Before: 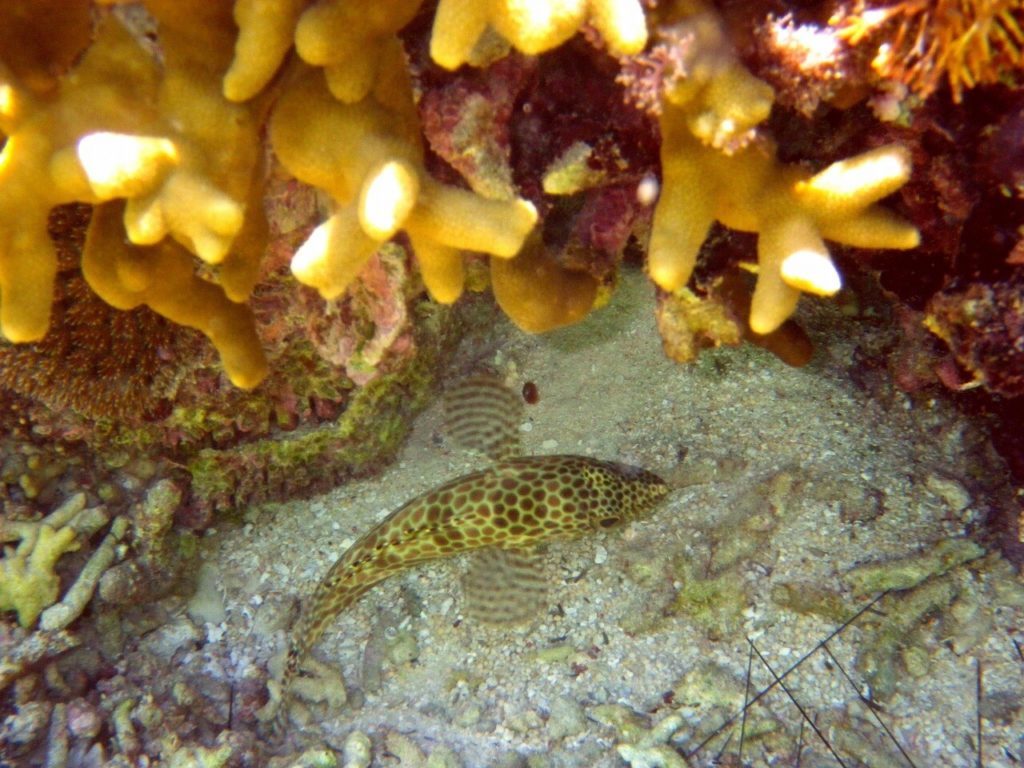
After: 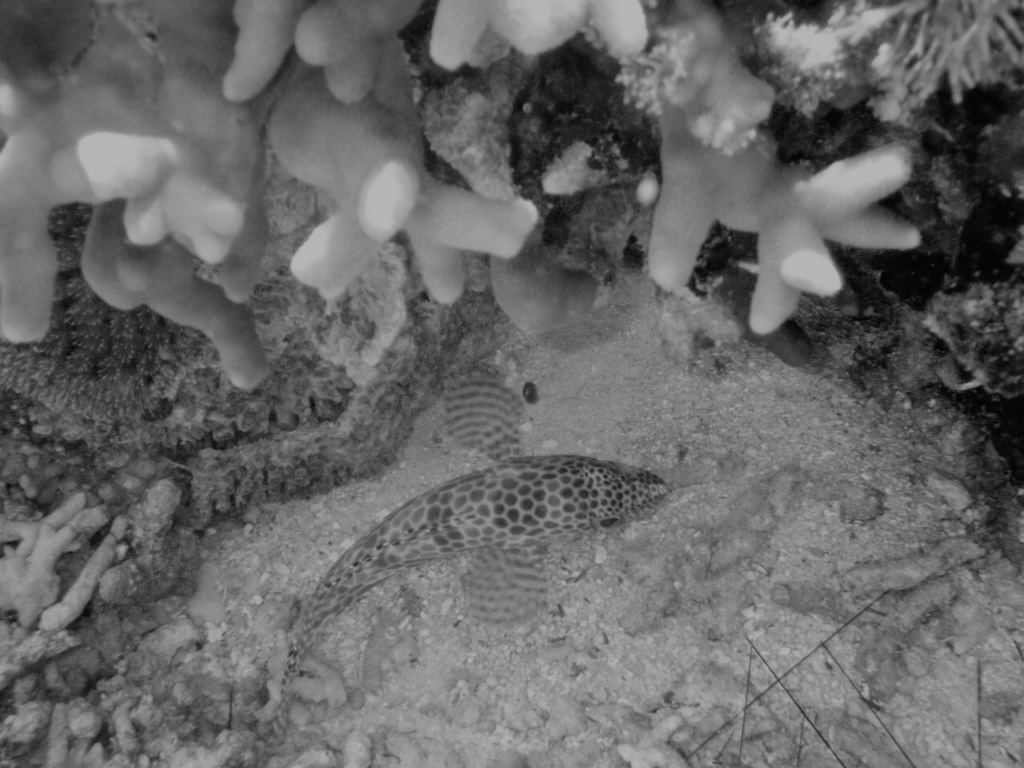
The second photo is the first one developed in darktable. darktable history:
color calibration: output gray [0.22, 0.42, 0.37, 0], illuminant same as pipeline (D50), adaptation XYZ, x 0.345, y 0.358, temperature 5019.3 K
filmic rgb: middle gray luminance 2.59%, black relative exposure -9.96 EV, white relative exposure 6.99 EV, dynamic range scaling 9.63%, target black luminance 0%, hardness 3.17, latitude 44.45%, contrast 0.684, highlights saturation mix 4.02%, shadows ↔ highlights balance 13.68%
